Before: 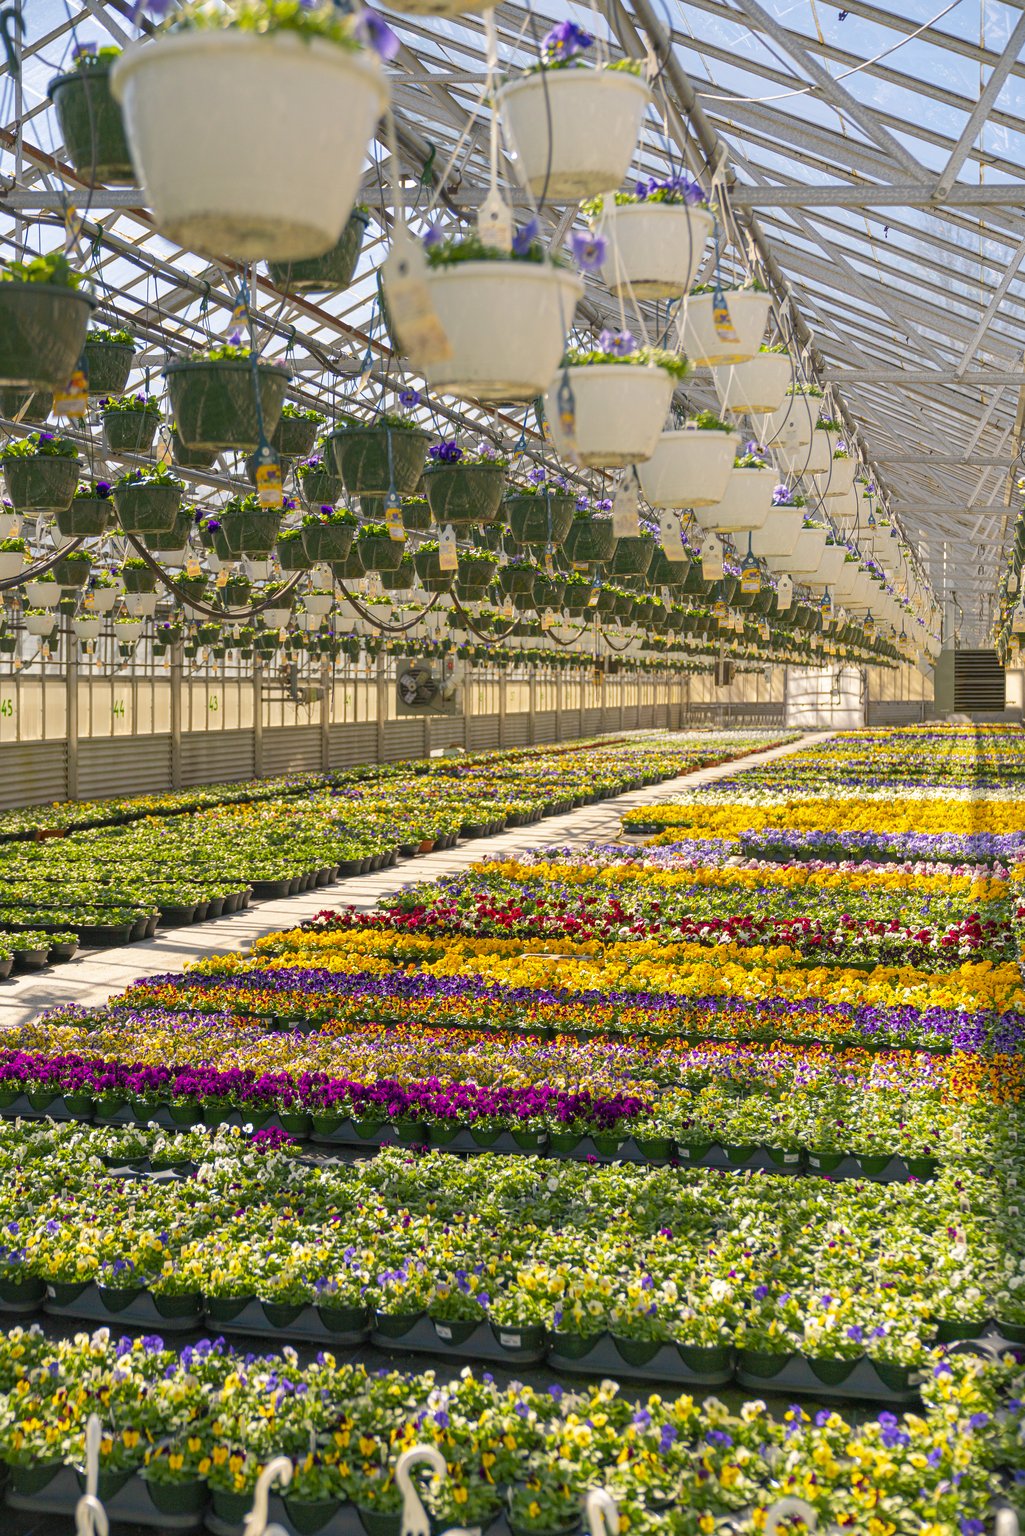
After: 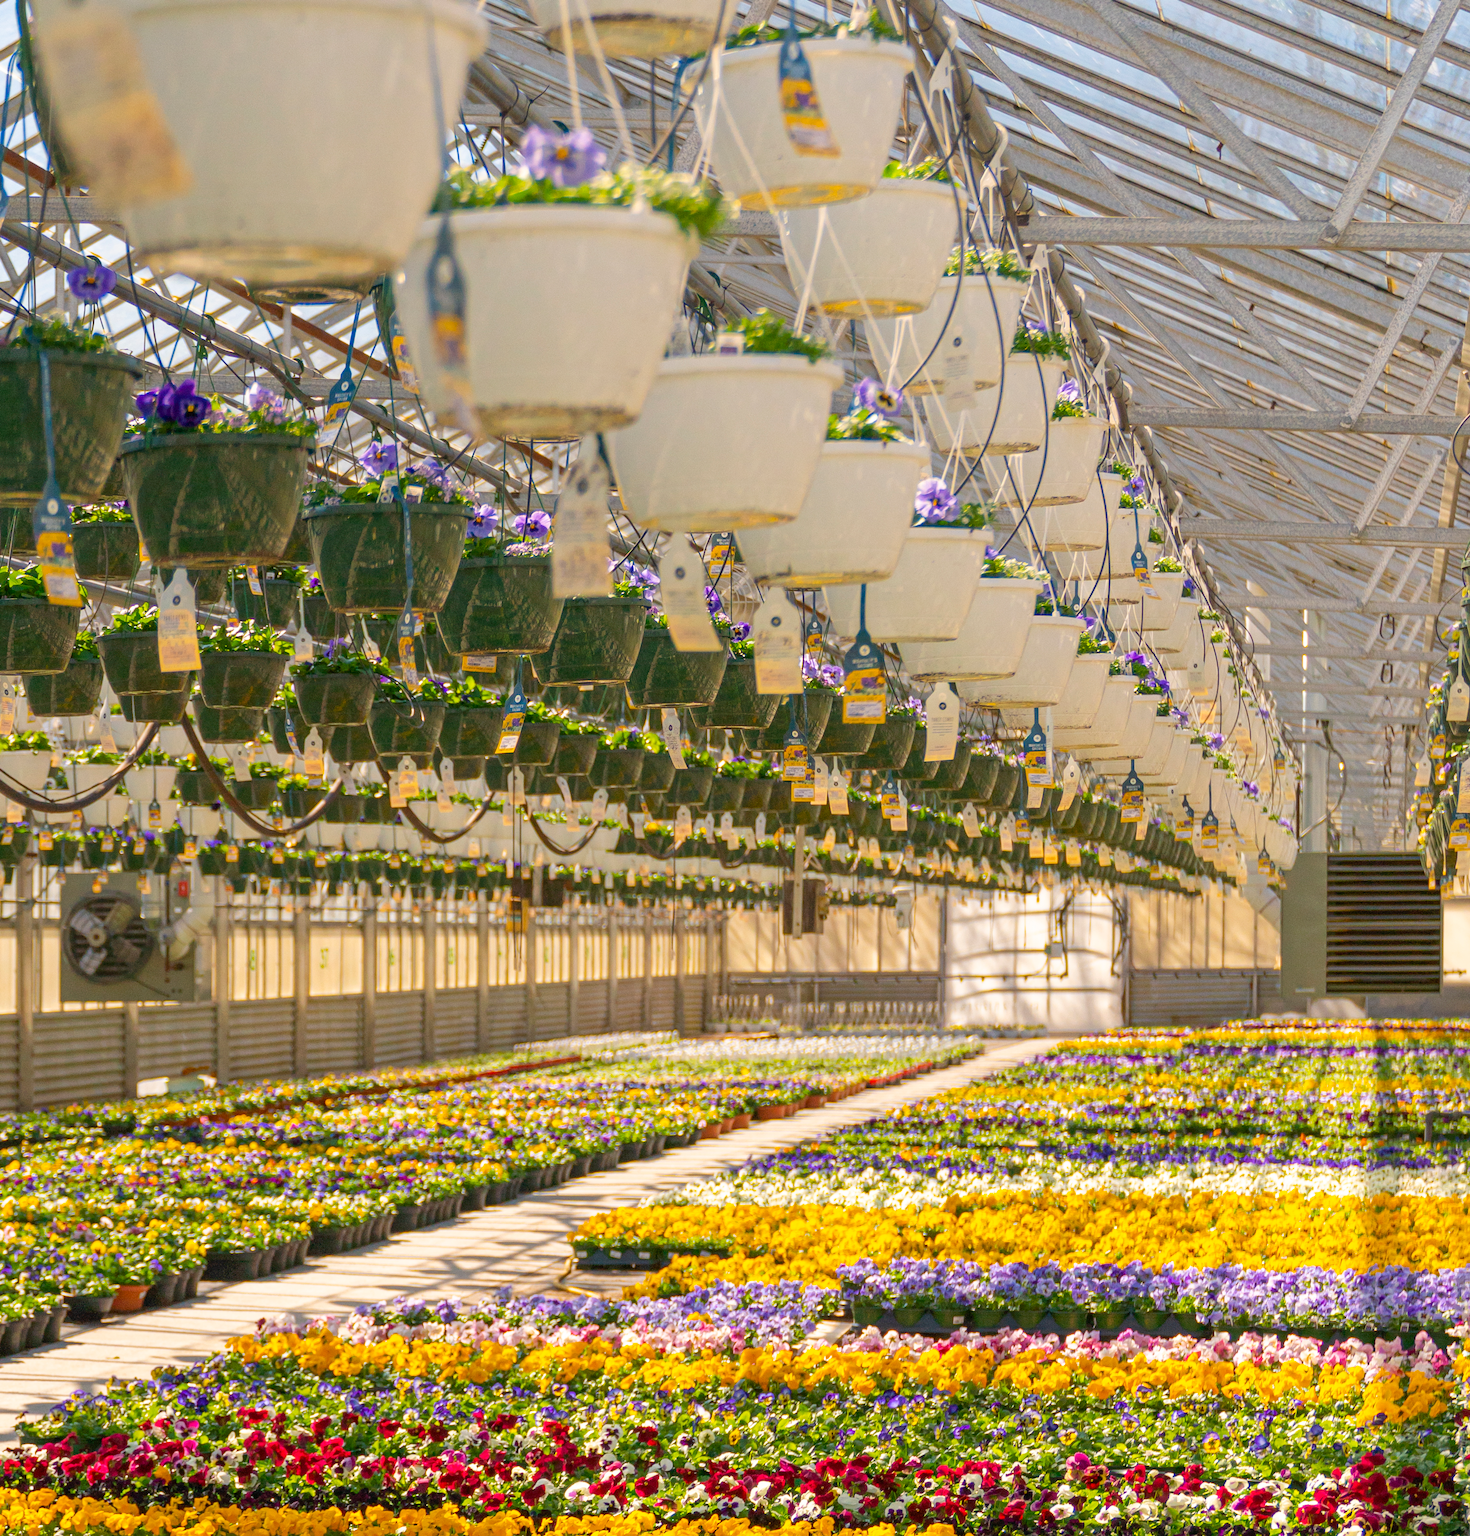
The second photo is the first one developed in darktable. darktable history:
crop: left 36.069%, top 17.856%, right 0.658%, bottom 38.069%
